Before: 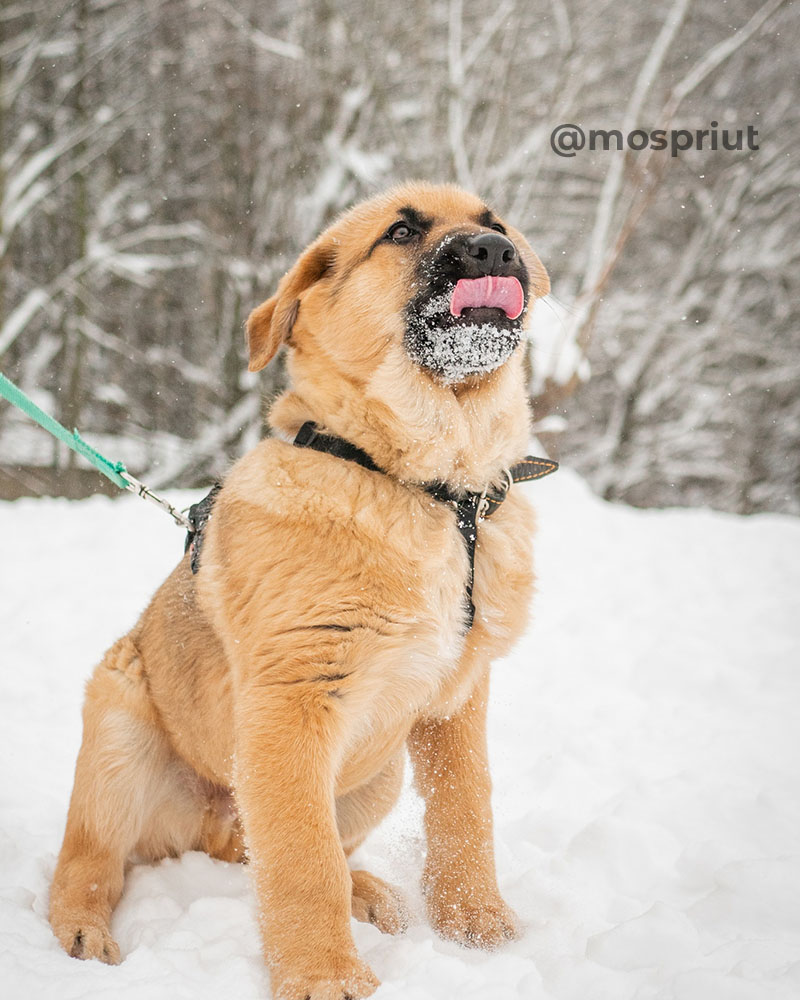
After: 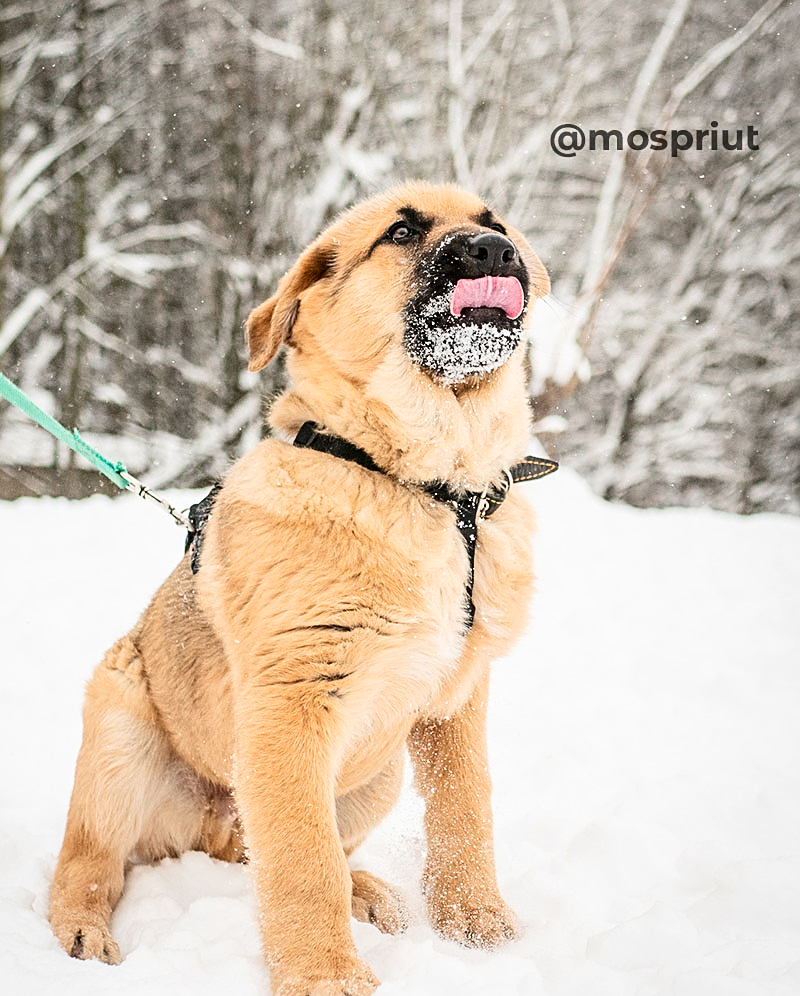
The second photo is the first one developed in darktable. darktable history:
crop: top 0.05%, bottom 0.098%
contrast brightness saturation: contrast 0.28
sharpen: on, module defaults
